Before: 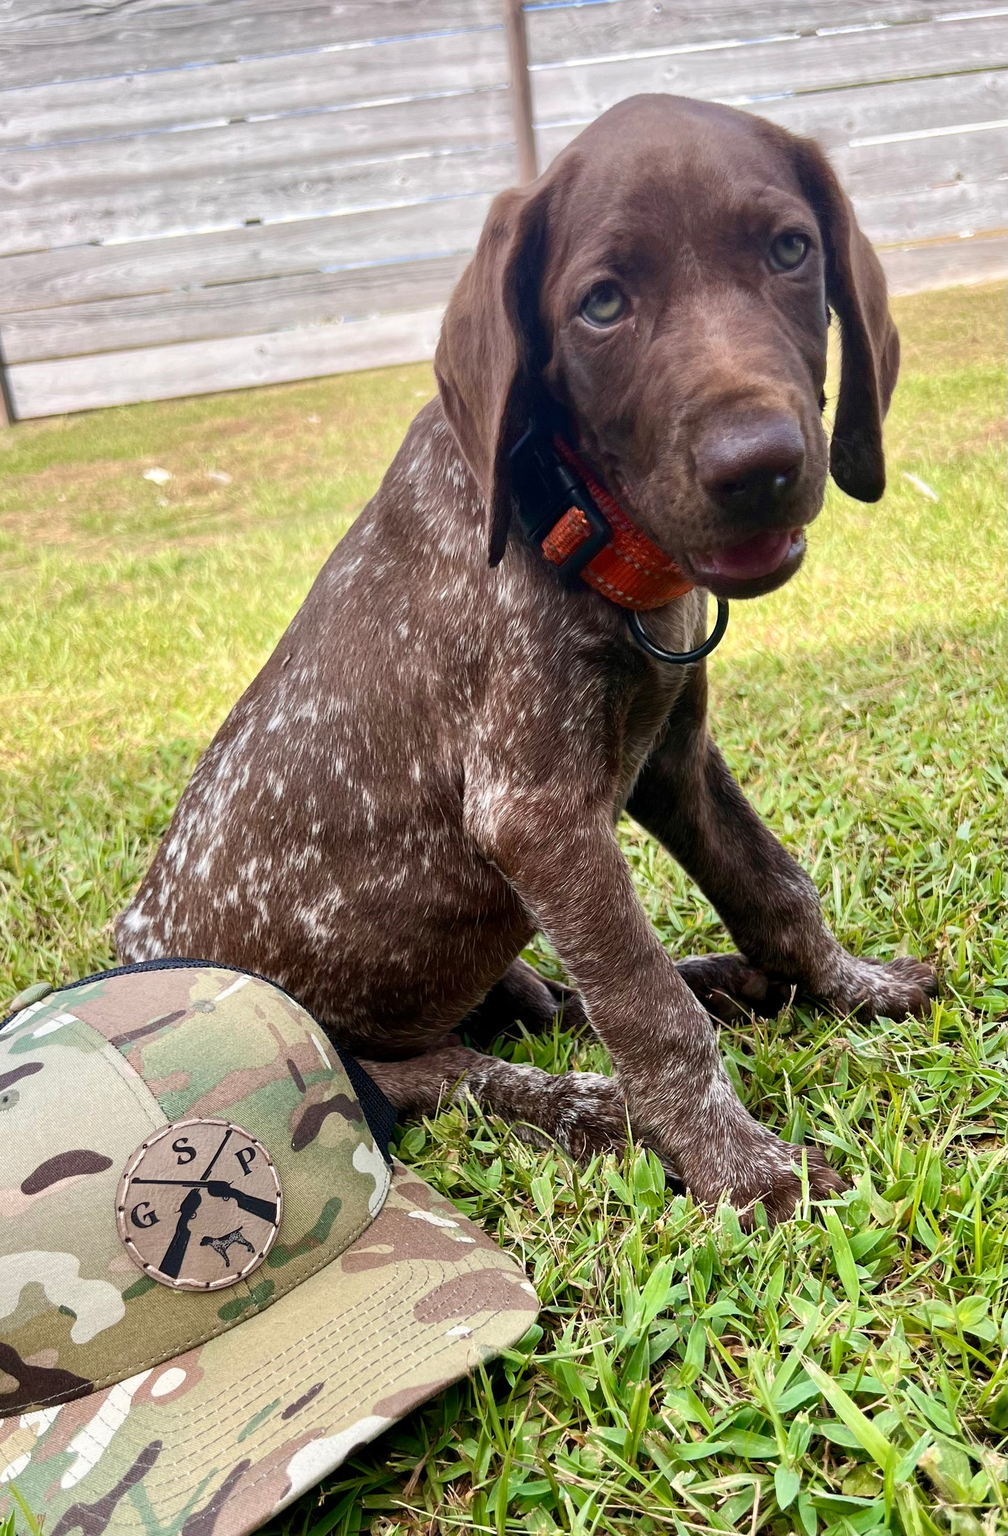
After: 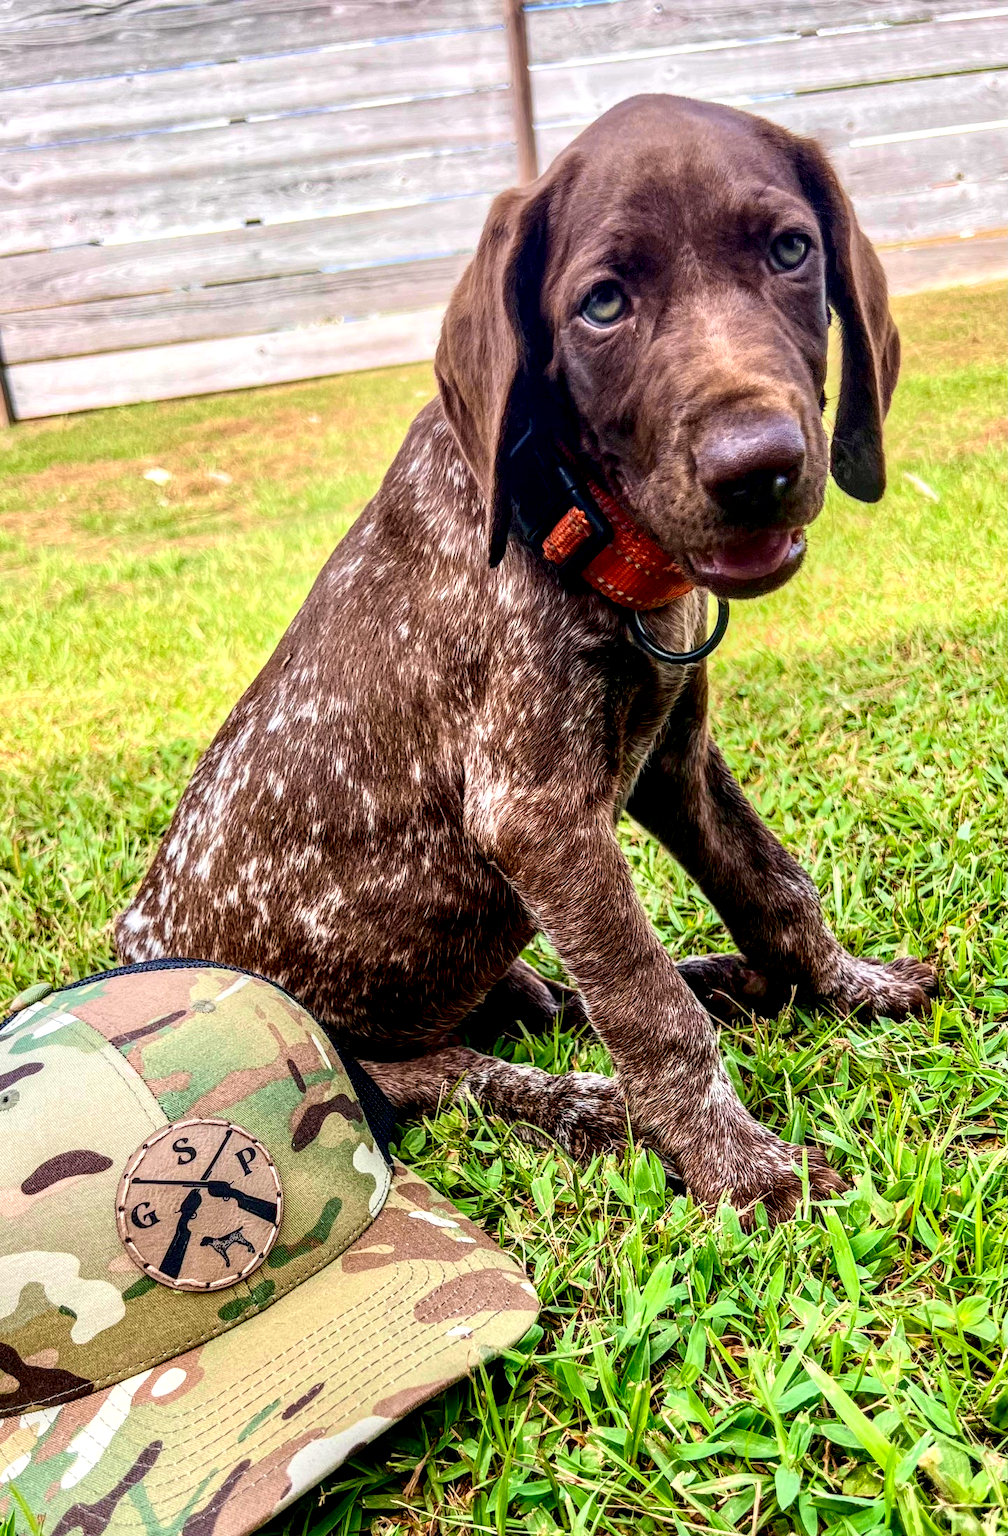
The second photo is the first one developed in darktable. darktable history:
tone curve: curves: ch0 [(0, 0) (0.091, 0.077) (0.389, 0.458) (0.745, 0.82) (0.856, 0.899) (0.92, 0.938) (1, 0.973)]; ch1 [(0, 0) (0.437, 0.404) (0.5, 0.5) (0.529, 0.55) (0.58, 0.6) (0.616, 0.649) (1, 1)]; ch2 [(0, 0) (0.442, 0.415) (0.5, 0.5) (0.535, 0.557) (0.585, 0.62) (1, 1)], color space Lab, independent channels, preserve colors none
color balance: output saturation 110%
local contrast: highlights 12%, shadows 38%, detail 183%, midtone range 0.471
